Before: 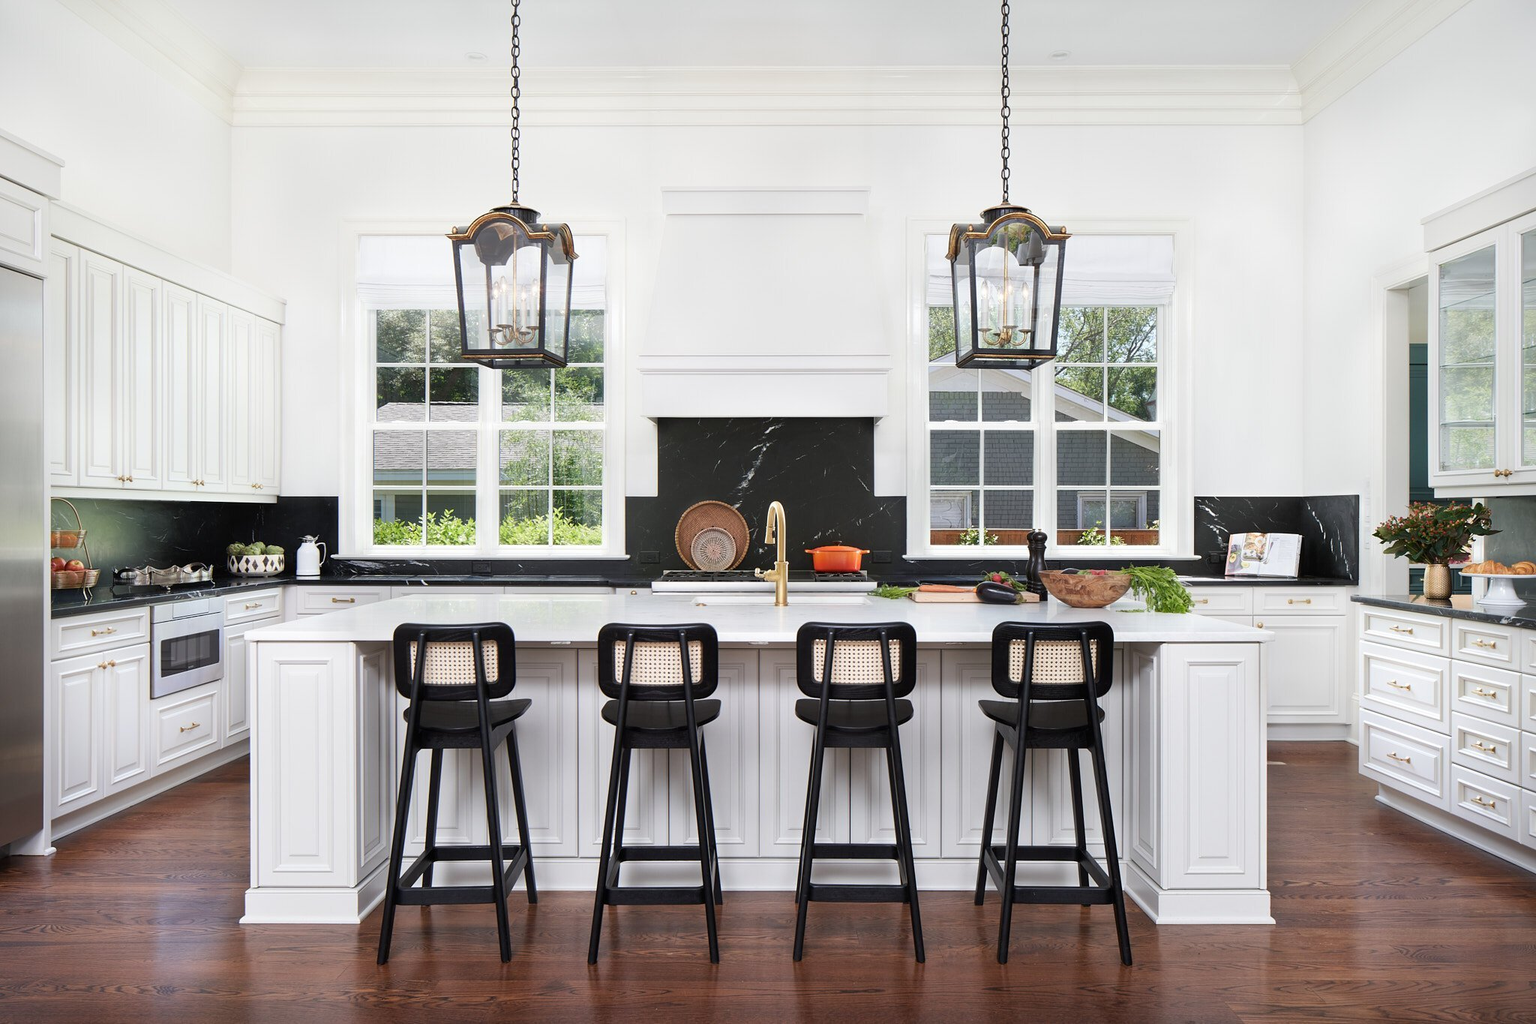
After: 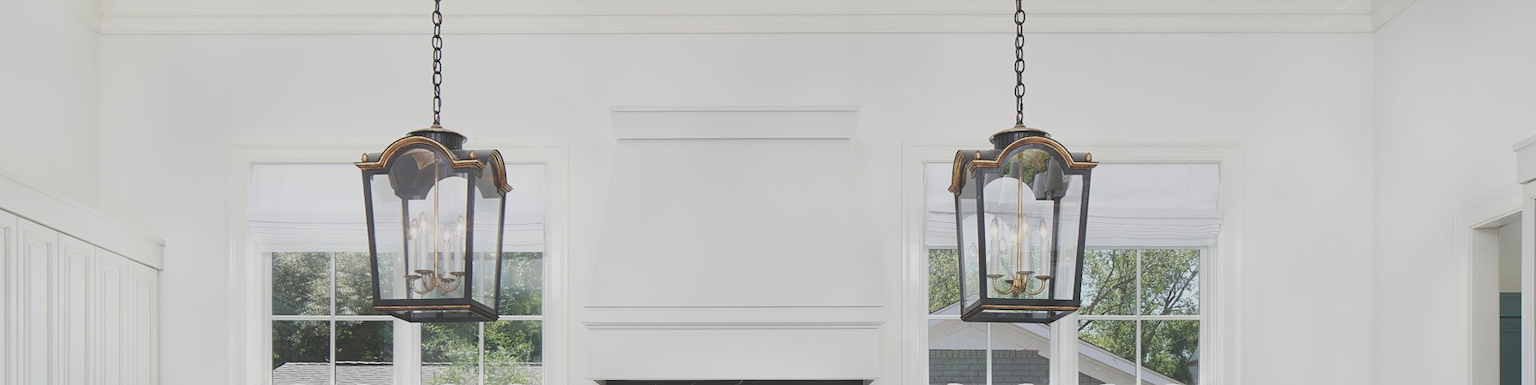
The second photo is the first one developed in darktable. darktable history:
crop and rotate: left 9.629%, top 9.571%, right 6.196%, bottom 58.712%
exposure: black level correction -0.037, exposure -0.496 EV, compensate highlight preservation false
